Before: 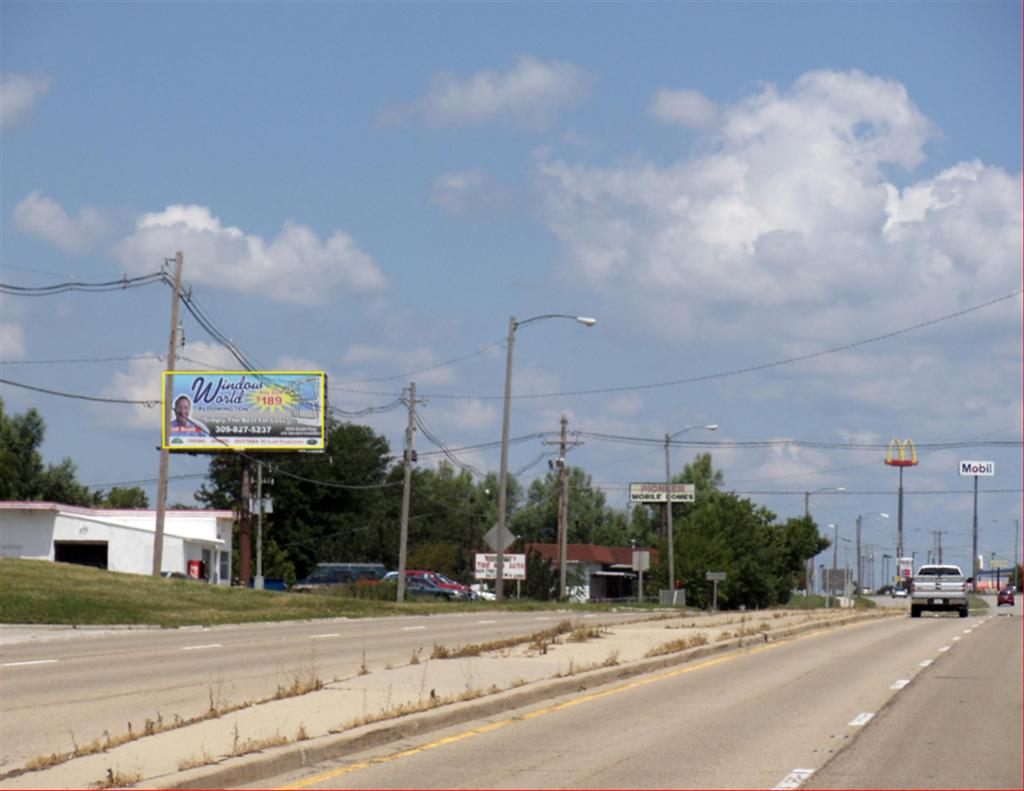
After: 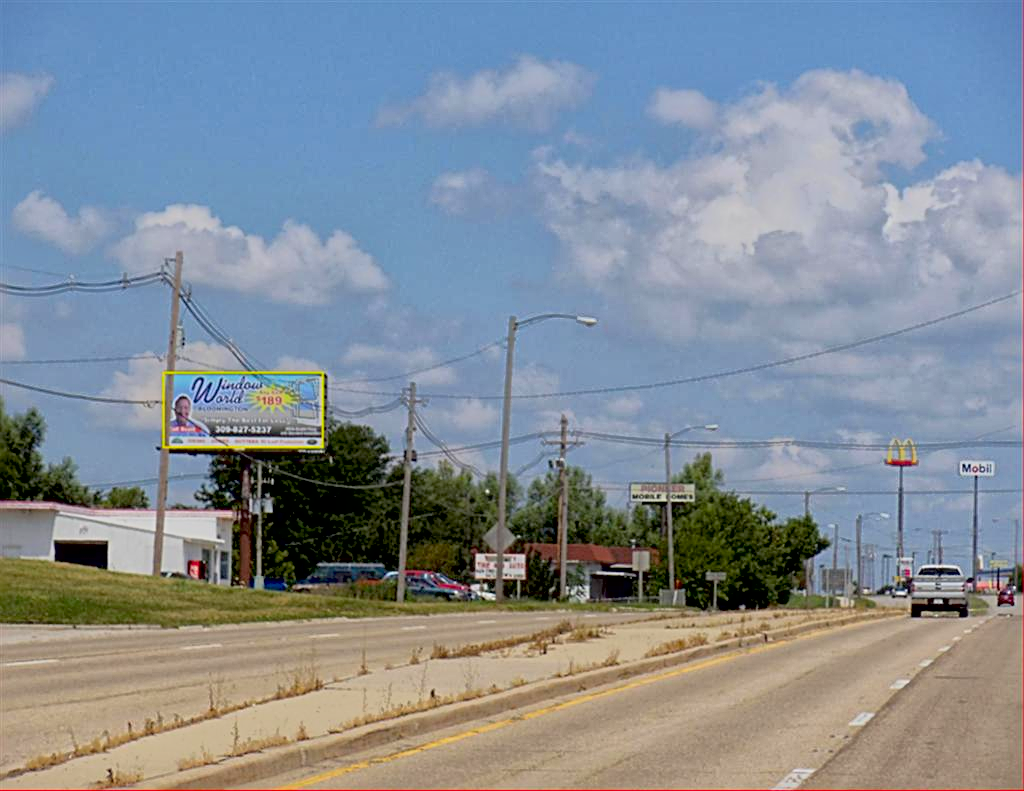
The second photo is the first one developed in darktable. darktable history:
global tonemap: drago (1, 100), detail 1
sharpen: radius 2.676, amount 0.669
exposure: black level correction 0.01, exposure 1 EV, compensate highlight preservation false
